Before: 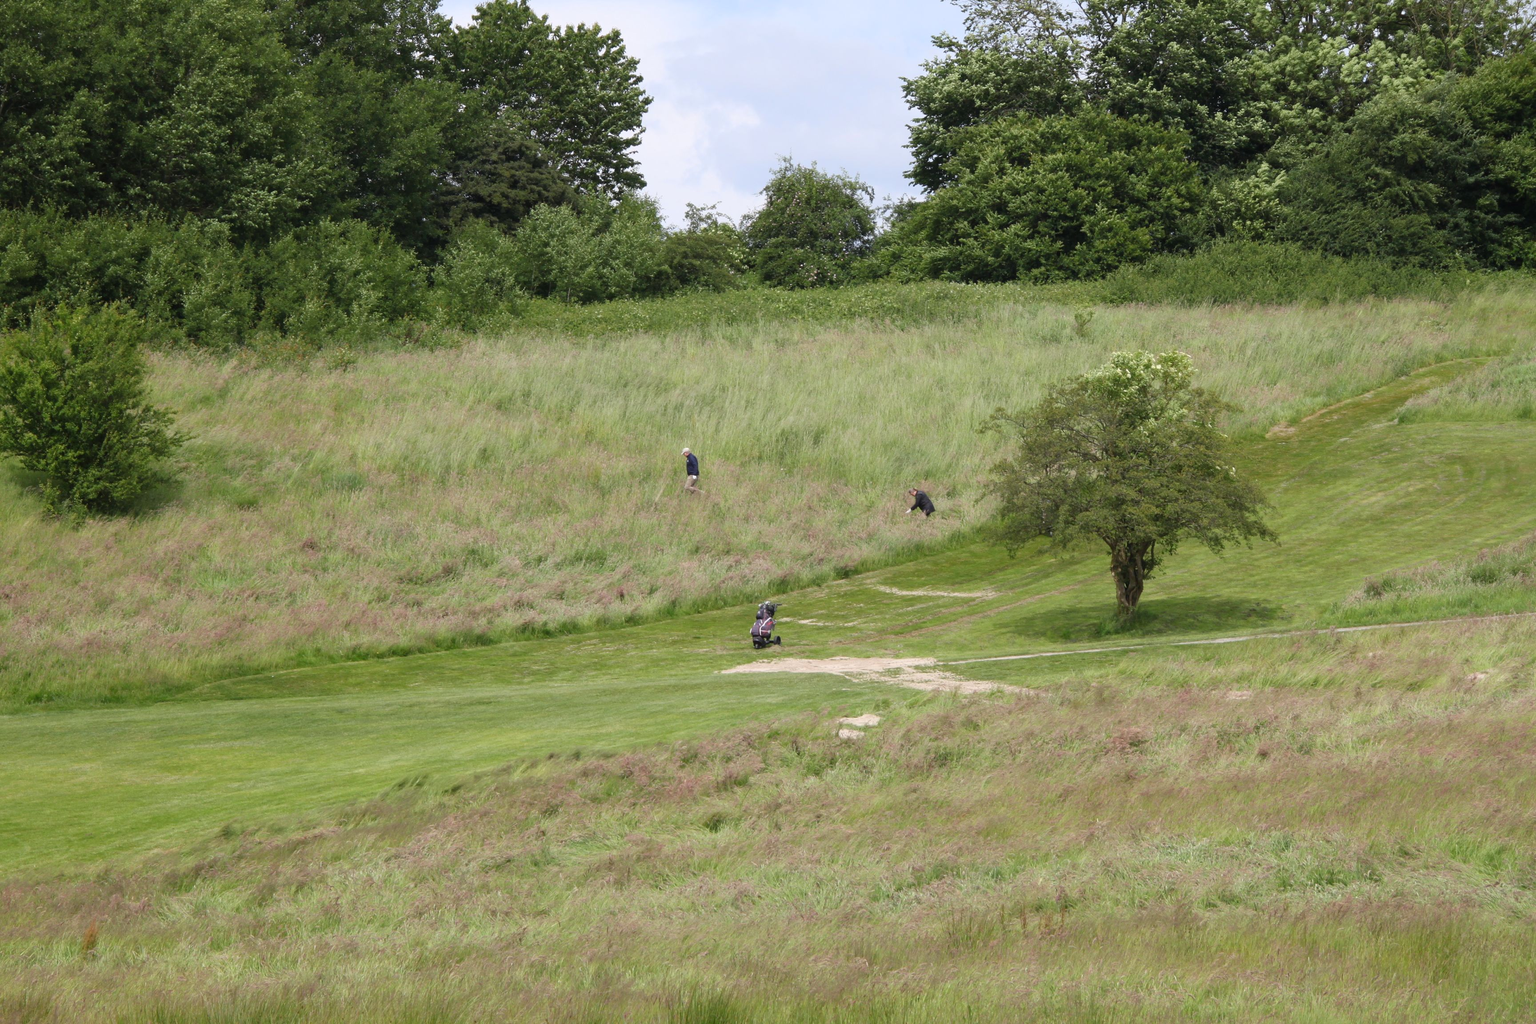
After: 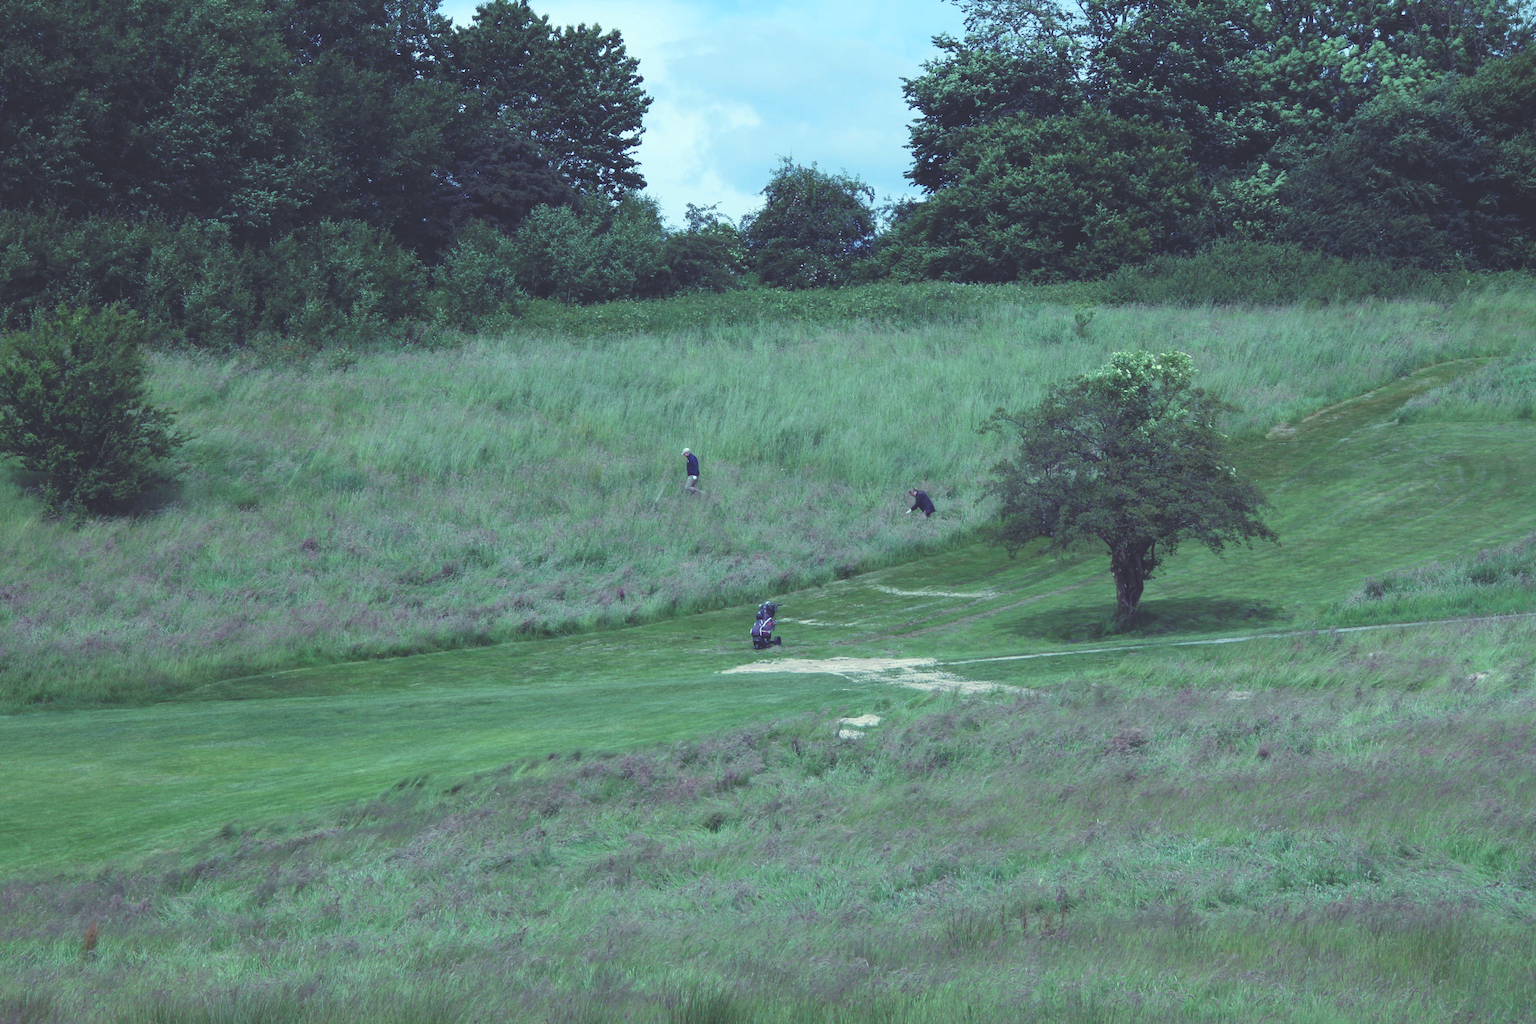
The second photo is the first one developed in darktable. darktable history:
rgb curve: curves: ch0 [(0, 0.186) (0.314, 0.284) (0.576, 0.466) (0.805, 0.691) (0.936, 0.886)]; ch1 [(0, 0.186) (0.314, 0.284) (0.581, 0.534) (0.771, 0.746) (0.936, 0.958)]; ch2 [(0, 0.216) (0.275, 0.39) (1, 1)], mode RGB, independent channels, compensate middle gray true, preserve colors none
